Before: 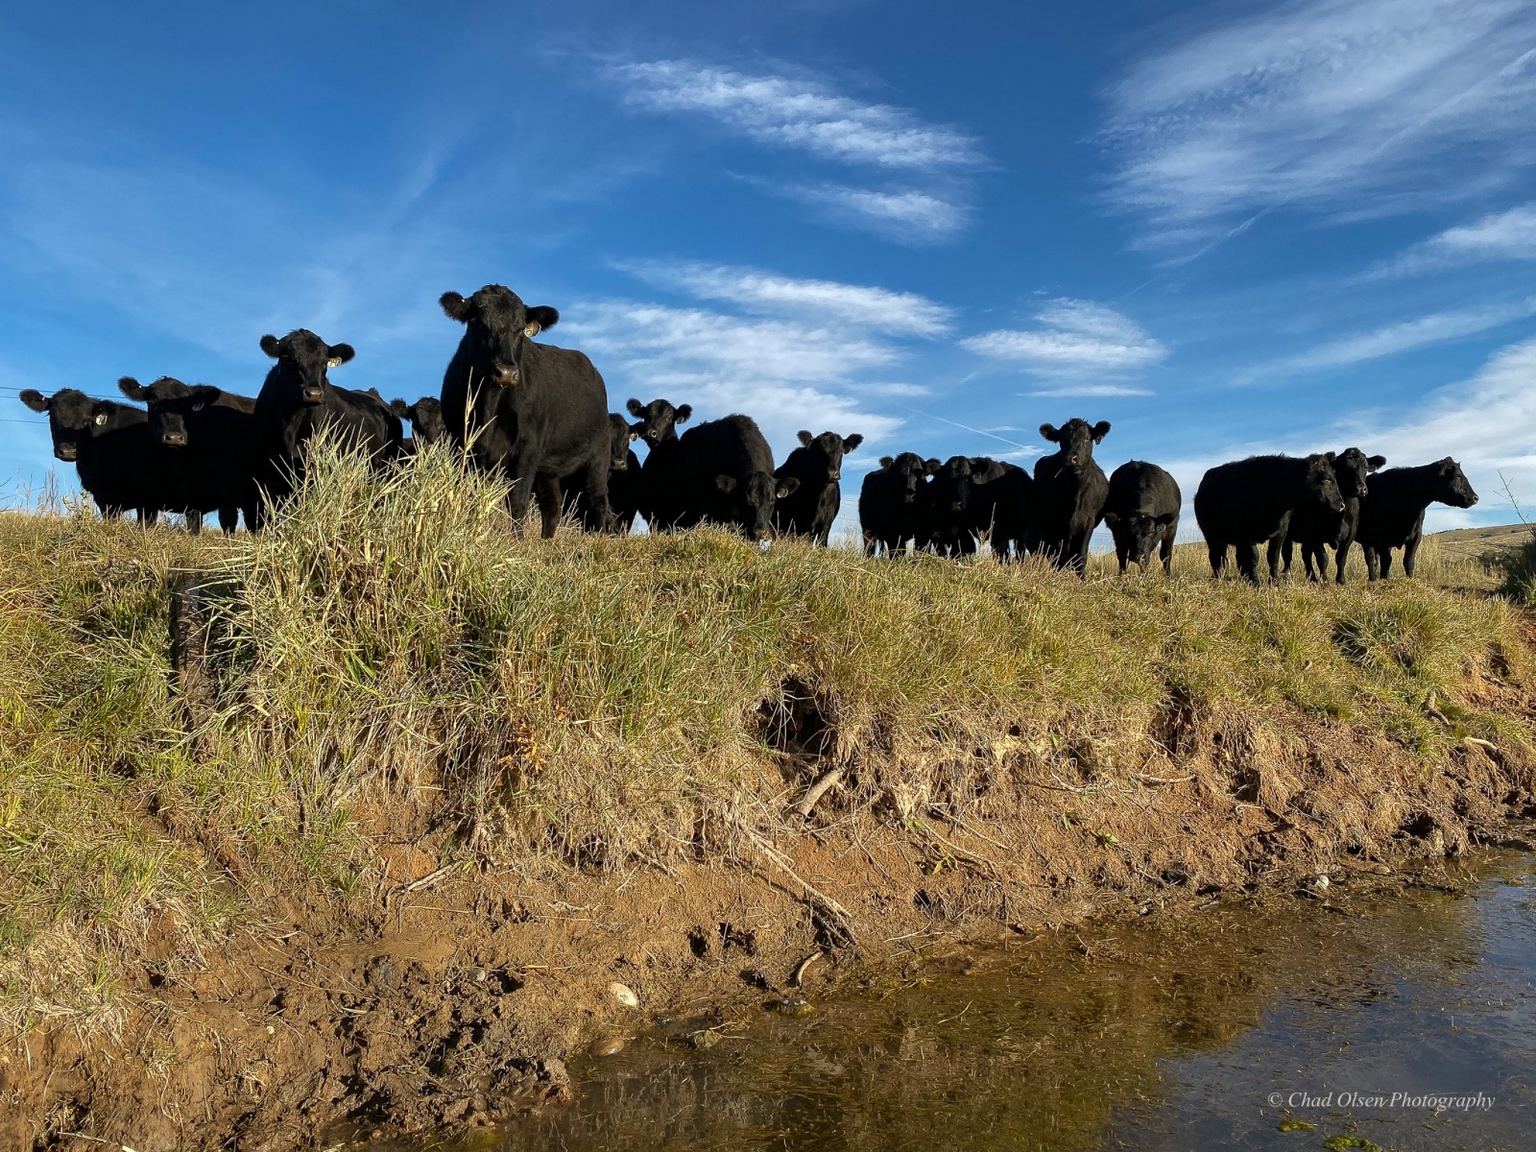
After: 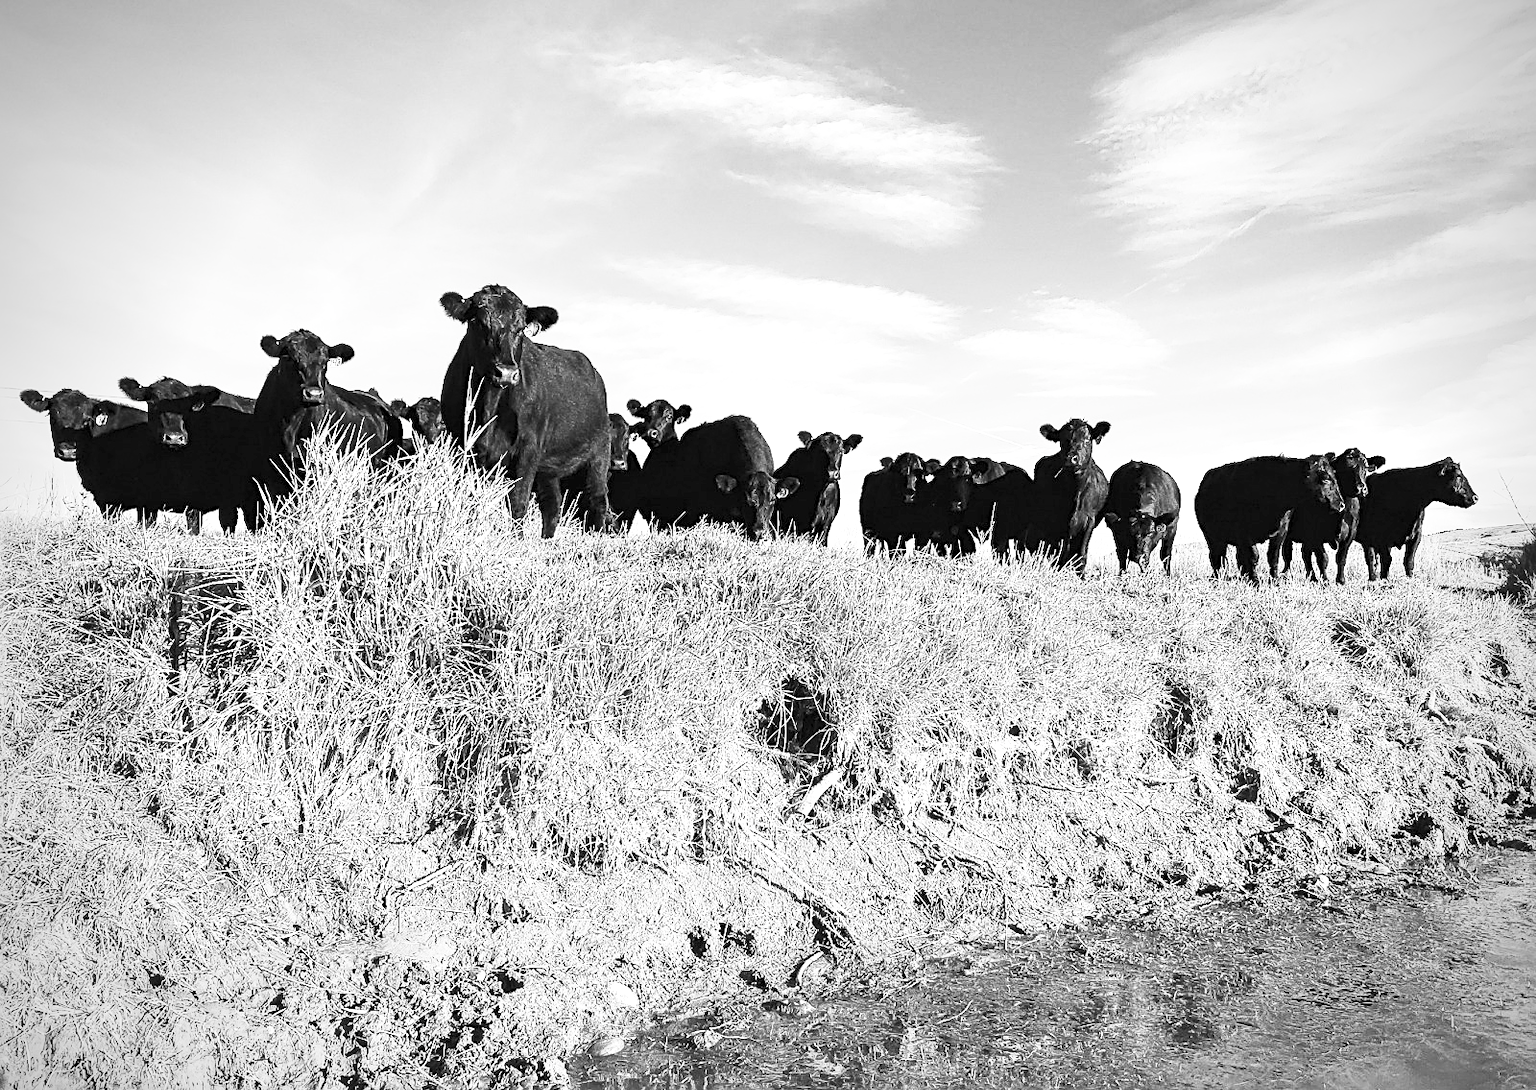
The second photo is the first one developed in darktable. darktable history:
sharpen: on, module defaults
exposure: black level correction 0, exposure 1.122 EV, compensate highlight preservation false
contrast brightness saturation: contrast 0.523, brightness 0.466, saturation -1
tone equalizer: on, module defaults
crop and rotate: top 0.013%, bottom 5.278%
vignetting: saturation 0.367
